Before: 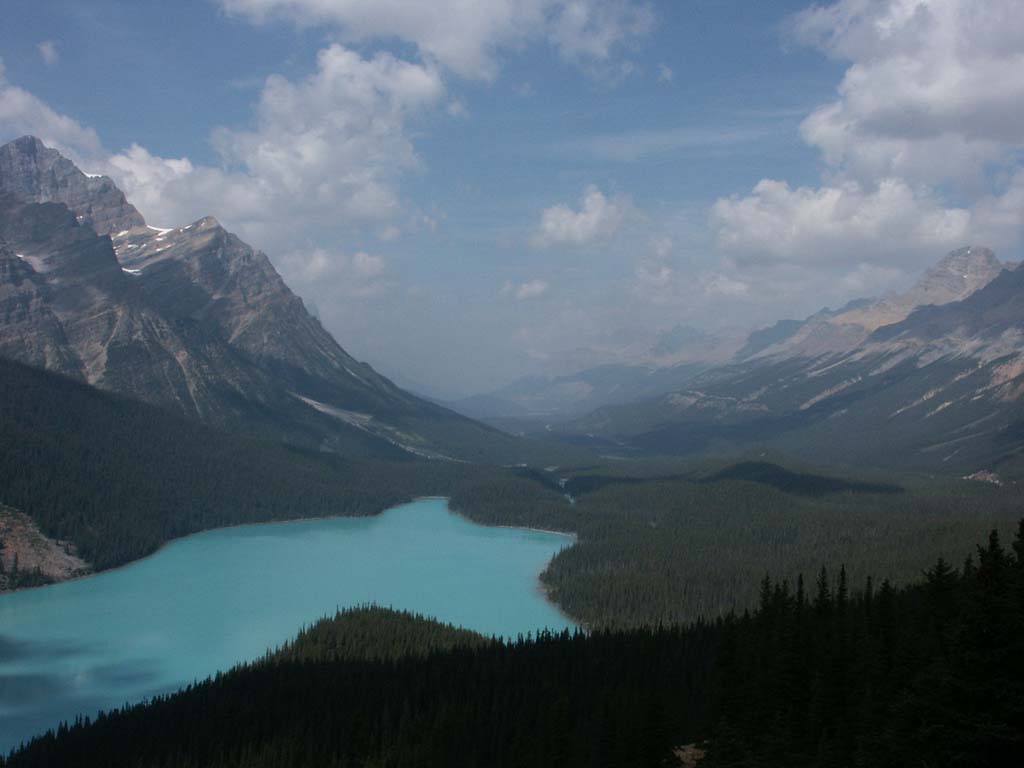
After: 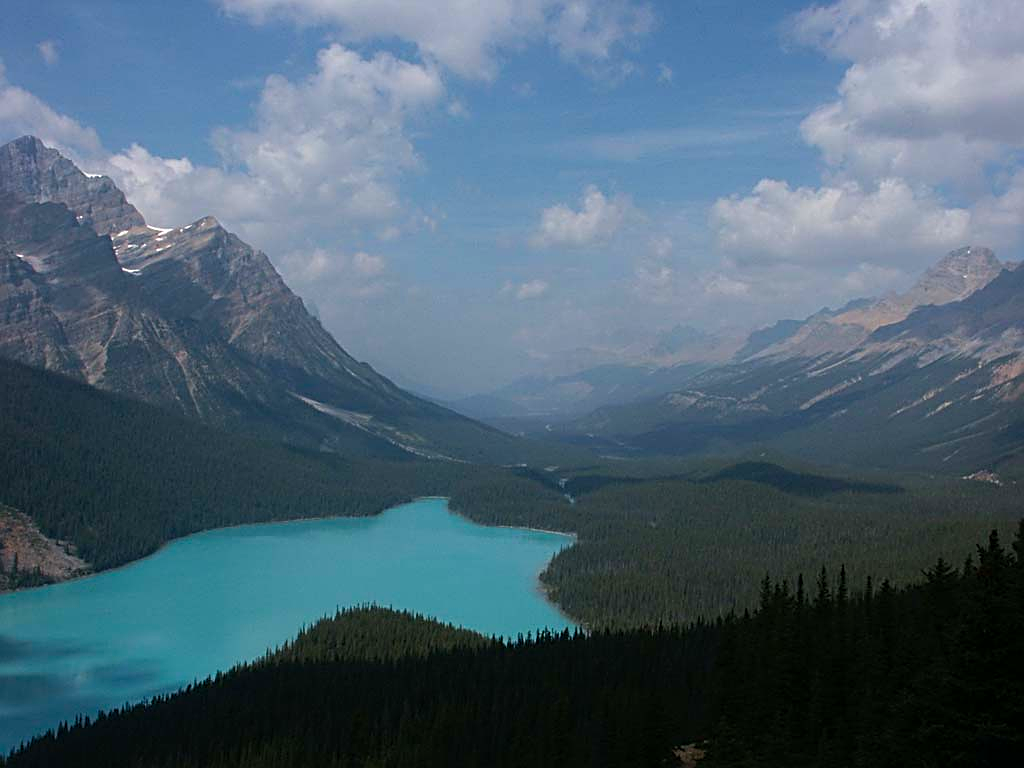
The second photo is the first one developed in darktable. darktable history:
sharpen: radius 2.531, amount 0.628
color balance rgb: perceptual saturation grading › global saturation 25%, global vibrance 20%
